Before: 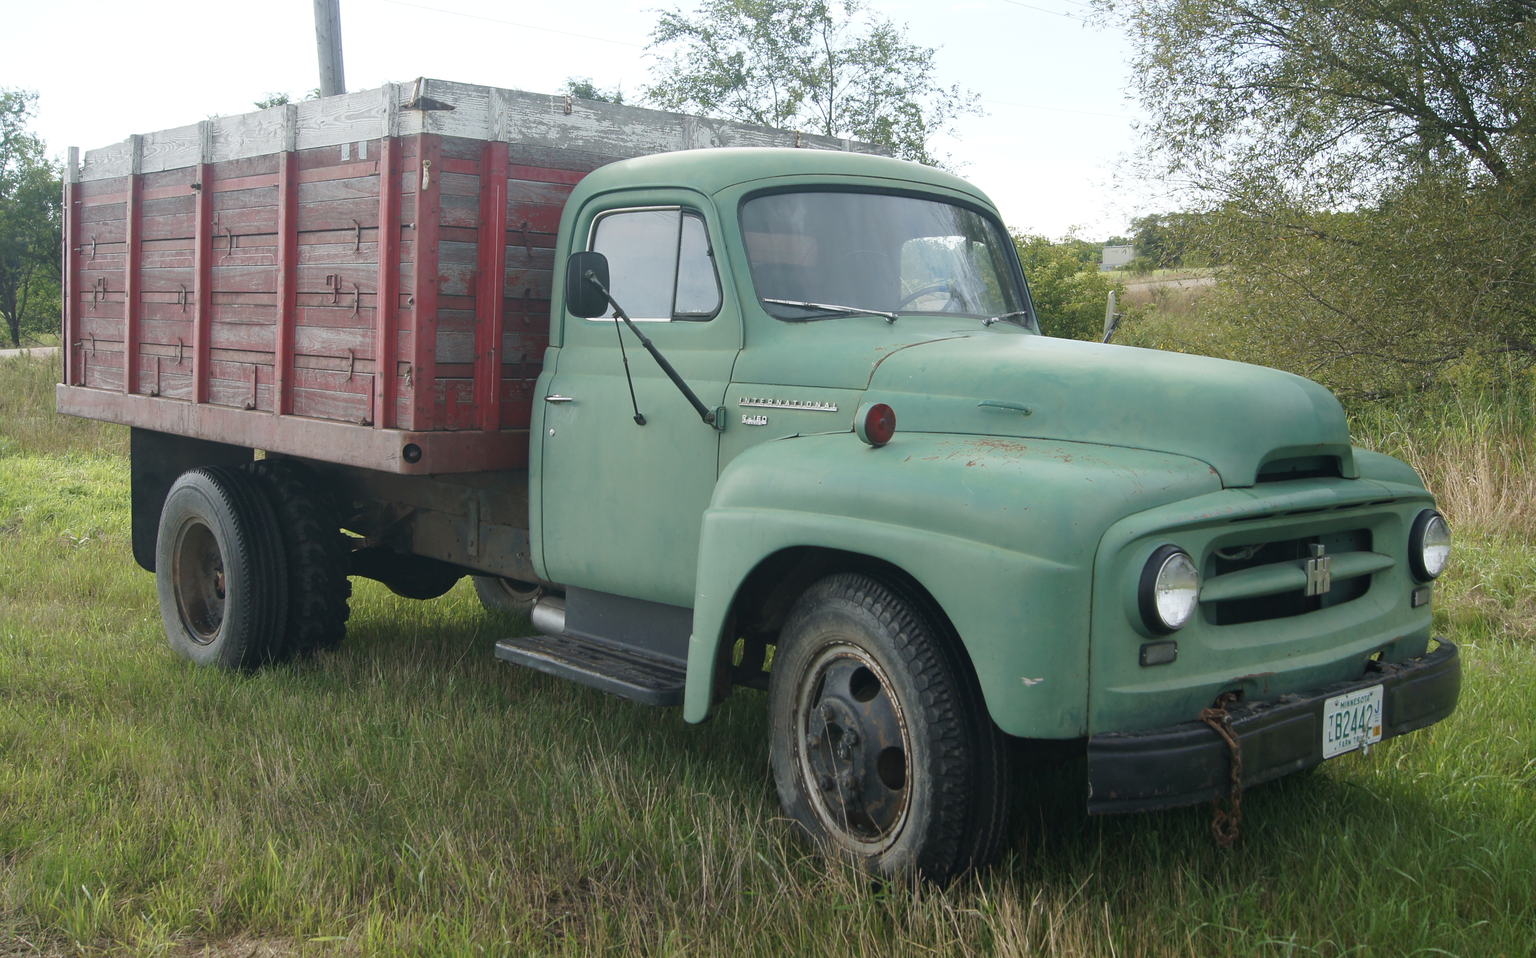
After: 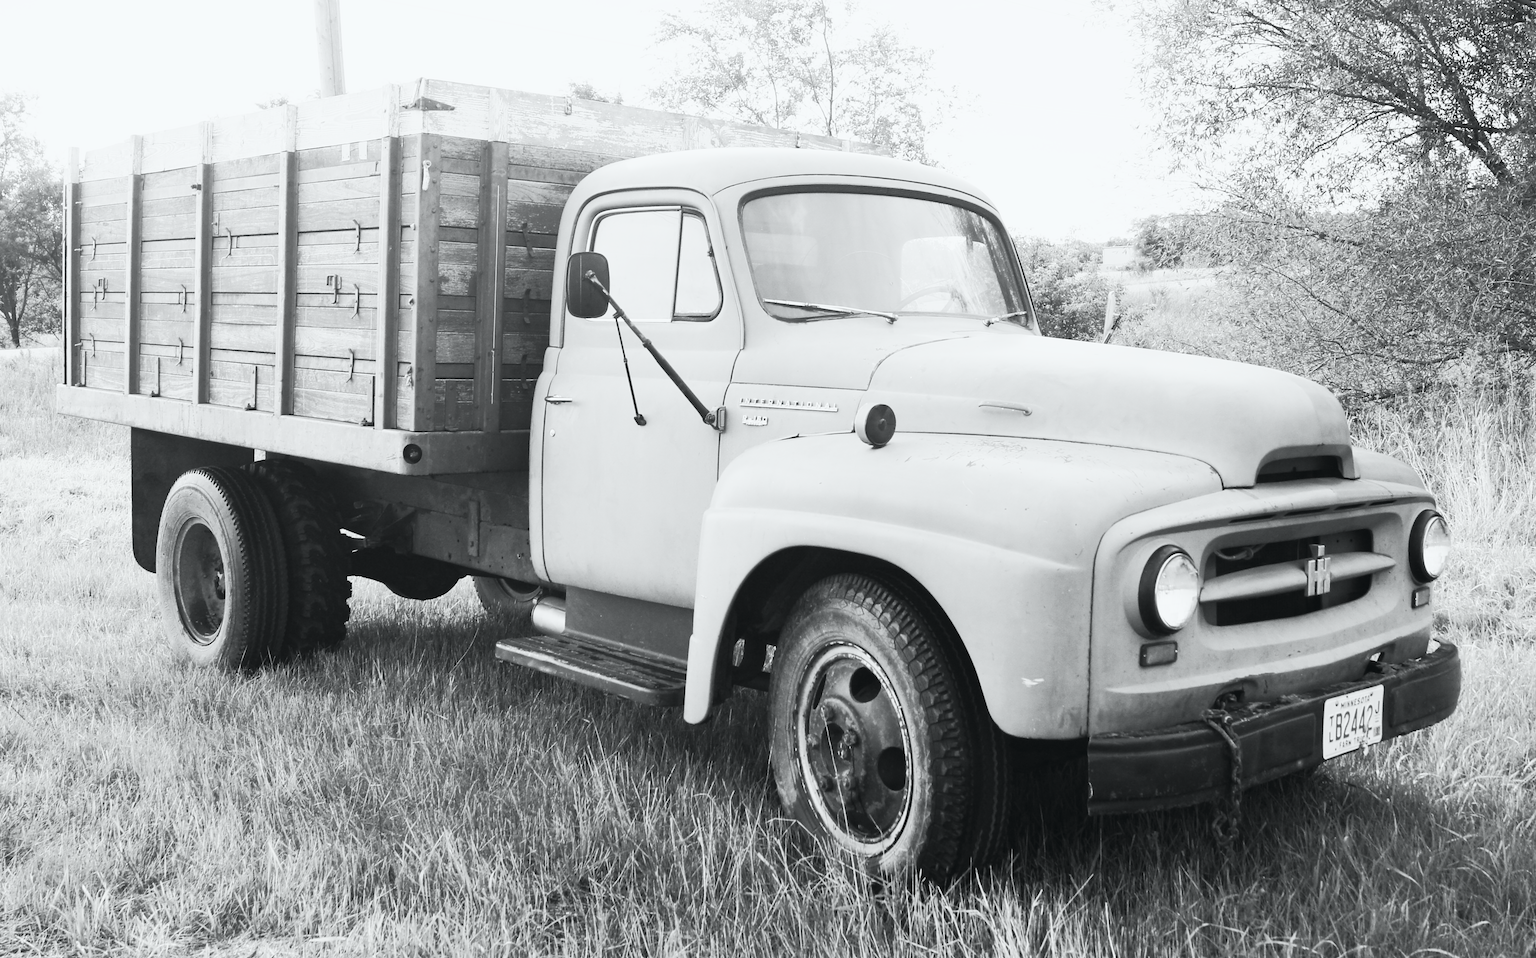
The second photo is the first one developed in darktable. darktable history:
tone curve: curves: ch0 [(0, 0) (0.037, 0.011) (0.135, 0.093) (0.266, 0.281) (0.461, 0.555) (0.581, 0.716) (0.675, 0.793) (0.767, 0.849) (0.91, 0.924) (1, 0.979)]; ch1 [(0, 0) (0.292, 0.278) (0.419, 0.423) (0.493, 0.492) (0.506, 0.5) (0.534, 0.529) (0.562, 0.562) (0.641, 0.663) (0.754, 0.76) (1, 1)]; ch2 [(0, 0) (0.294, 0.3) (0.361, 0.372) (0.429, 0.445) (0.478, 0.486) (0.502, 0.498) (0.518, 0.522) (0.531, 0.549) (0.561, 0.579) (0.64, 0.645) (0.7, 0.7) (0.861, 0.808) (1, 0.951)], color space Lab, independent channels, preserve colors none
contrast brightness saturation: contrast 0.516, brightness 0.48, saturation -0.986
